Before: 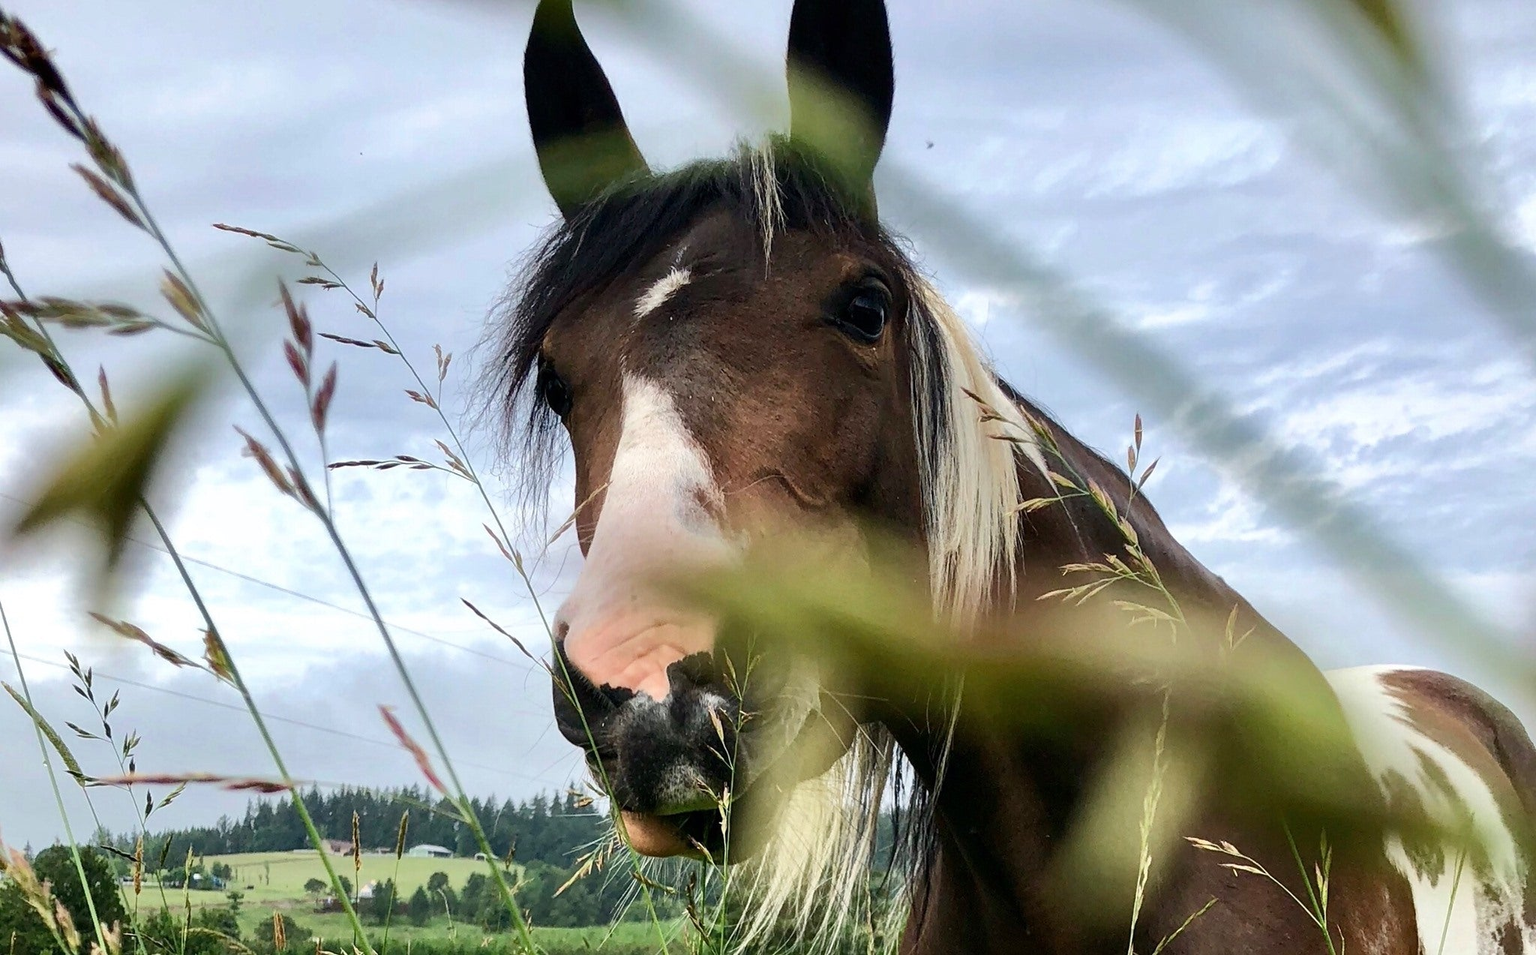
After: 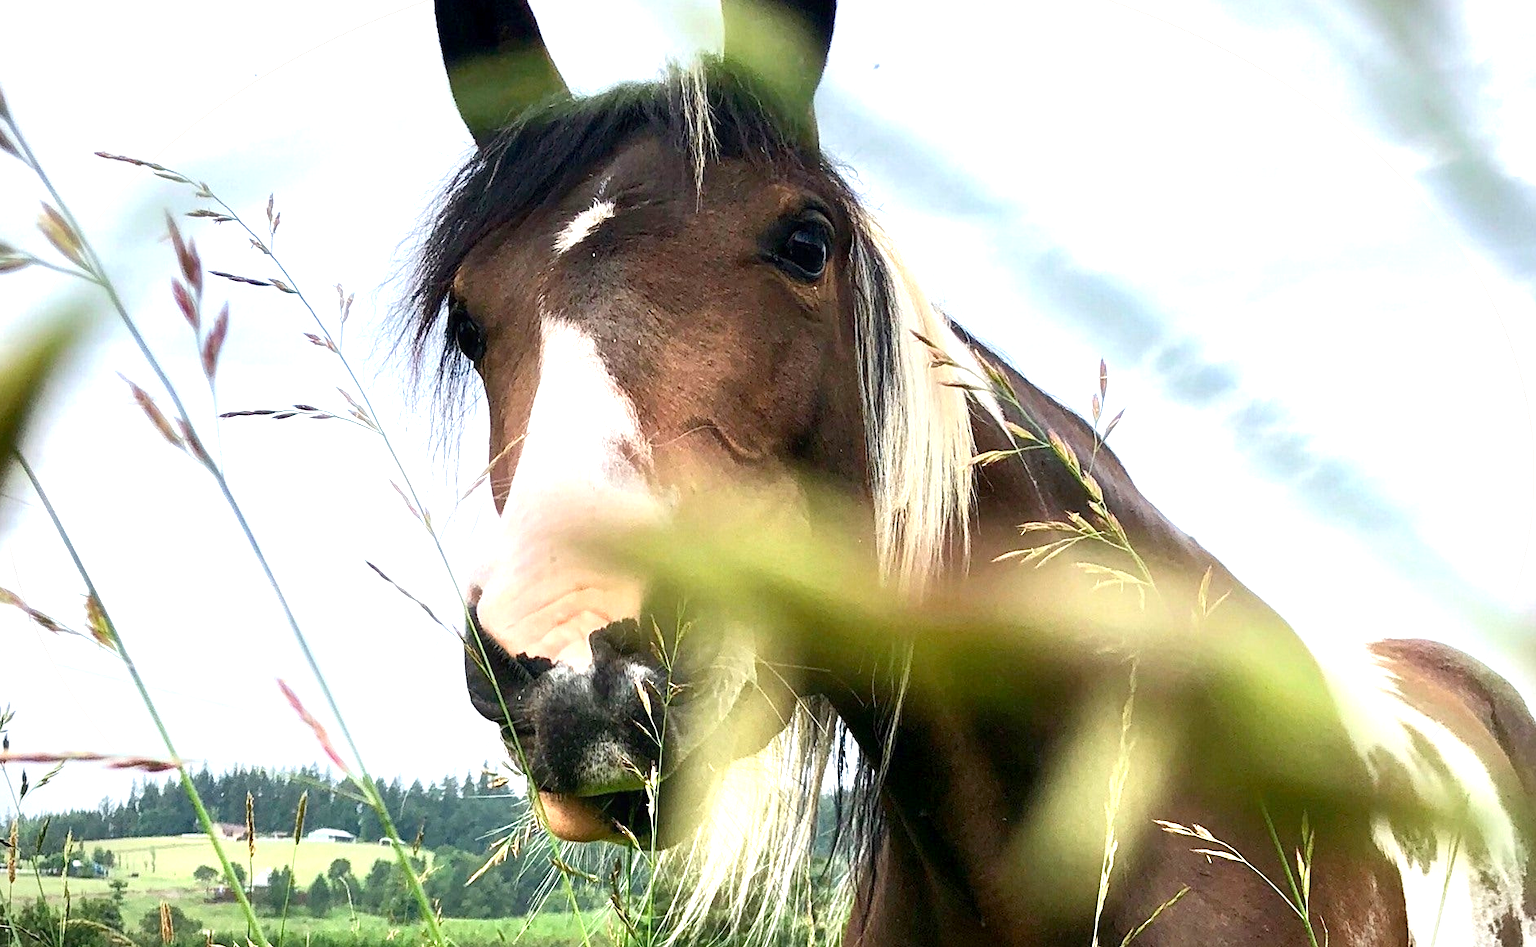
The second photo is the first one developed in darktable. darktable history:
tone equalizer: on, module defaults
crop and rotate: left 8.277%, top 8.941%
exposure: black level correction 0.001, exposure 1.119 EV, compensate highlight preservation false
vignetting: fall-off start 99.57%, brightness -0.459, saturation -0.288, width/height ratio 1.309, unbound false
contrast equalizer: y [[0.5, 0.488, 0.462, 0.461, 0.491, 0.5], [0.5 ×6], [0.5 ×6], [0 ×6], [0 ×6]]
